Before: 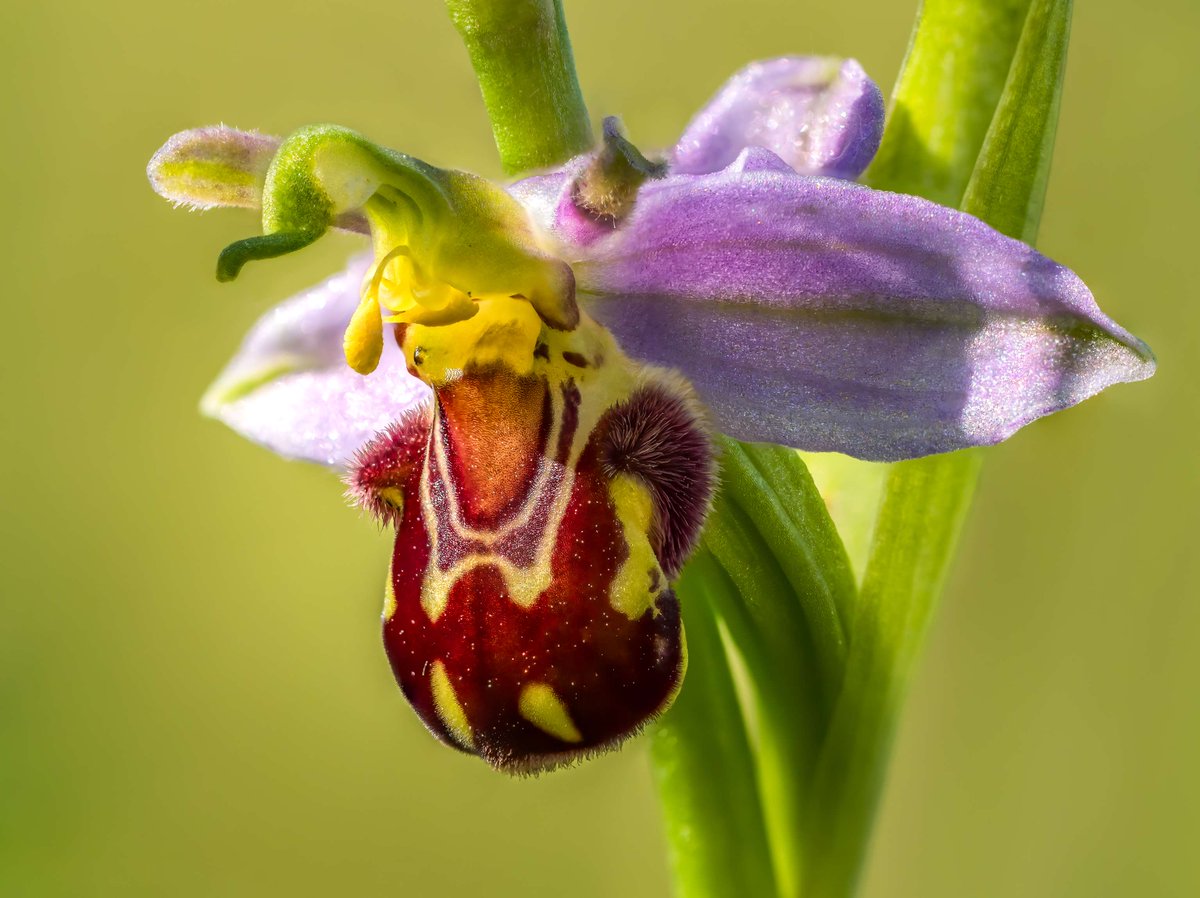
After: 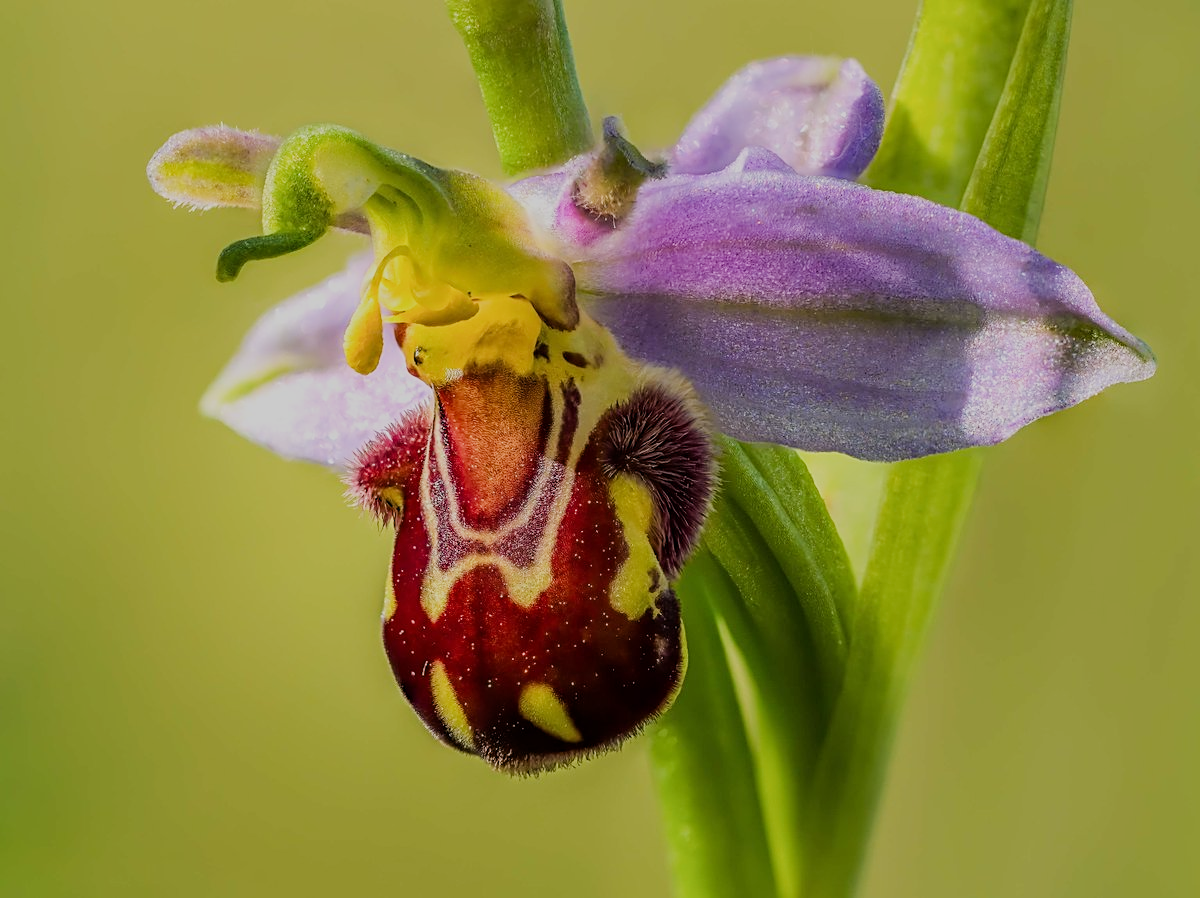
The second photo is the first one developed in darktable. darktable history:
filmic rgb: middle gray luminance 29.78%, black relative exposure -8.97 EV, white relative exposure 7 EV, target black luminance 0%, hardness 2.94, latitude 2.66%, contrast 0.963, highlights saturation mix 5.2%, shadows ↔ highlights balance 12.48%, contrast in shadows safe
sharpen: on, module defaults
